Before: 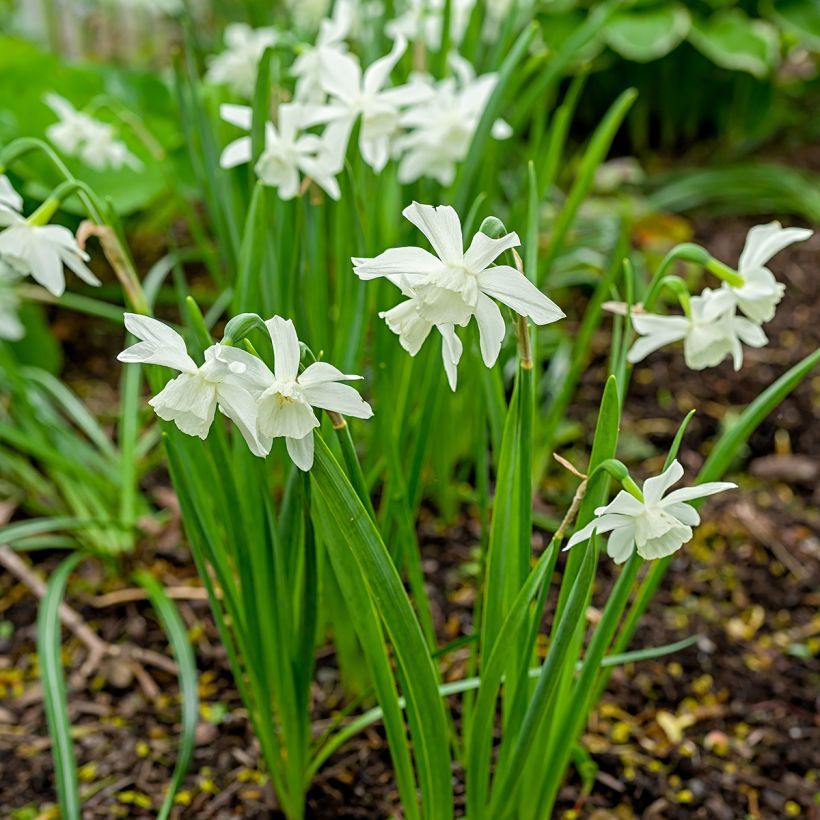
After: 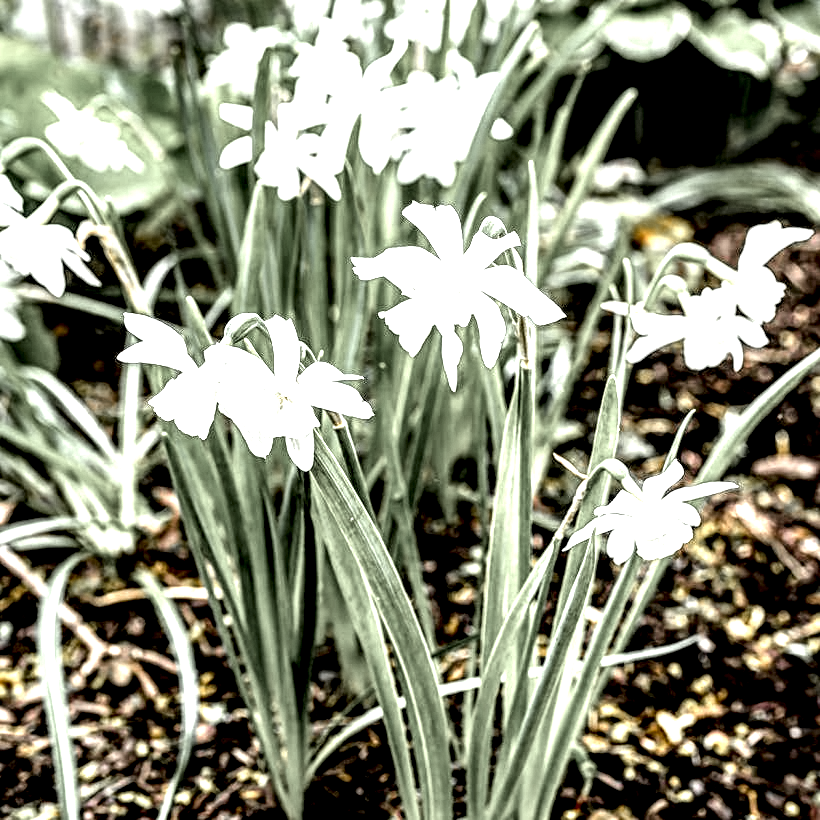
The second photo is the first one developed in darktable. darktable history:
color zones: curves: ch1 [(0, 0.638) (0.193, 0.442) (0.286, 0.15) (0.429, 0.14) (0.571, 0.142) (0.714, 0.154) (0.857, 0.175) (1, 0.638)]
tone equalizer: -8 EV -1.05 EV, -7 EV -1.05 EV, -6 EV -0.86 EV, -5 EV -0.608 EV, -3 EV 0.592 EV, -2 EV 0.867 EV, -1 EV 0.986 EV, +0 EV 1.07 EV
exposure: black level correction 0.009, exposure 0.015 EV, compensate exposure bias true, compensate highlight preservation false
local contrast: highlights 115%, shadows 41%, detail 295%
